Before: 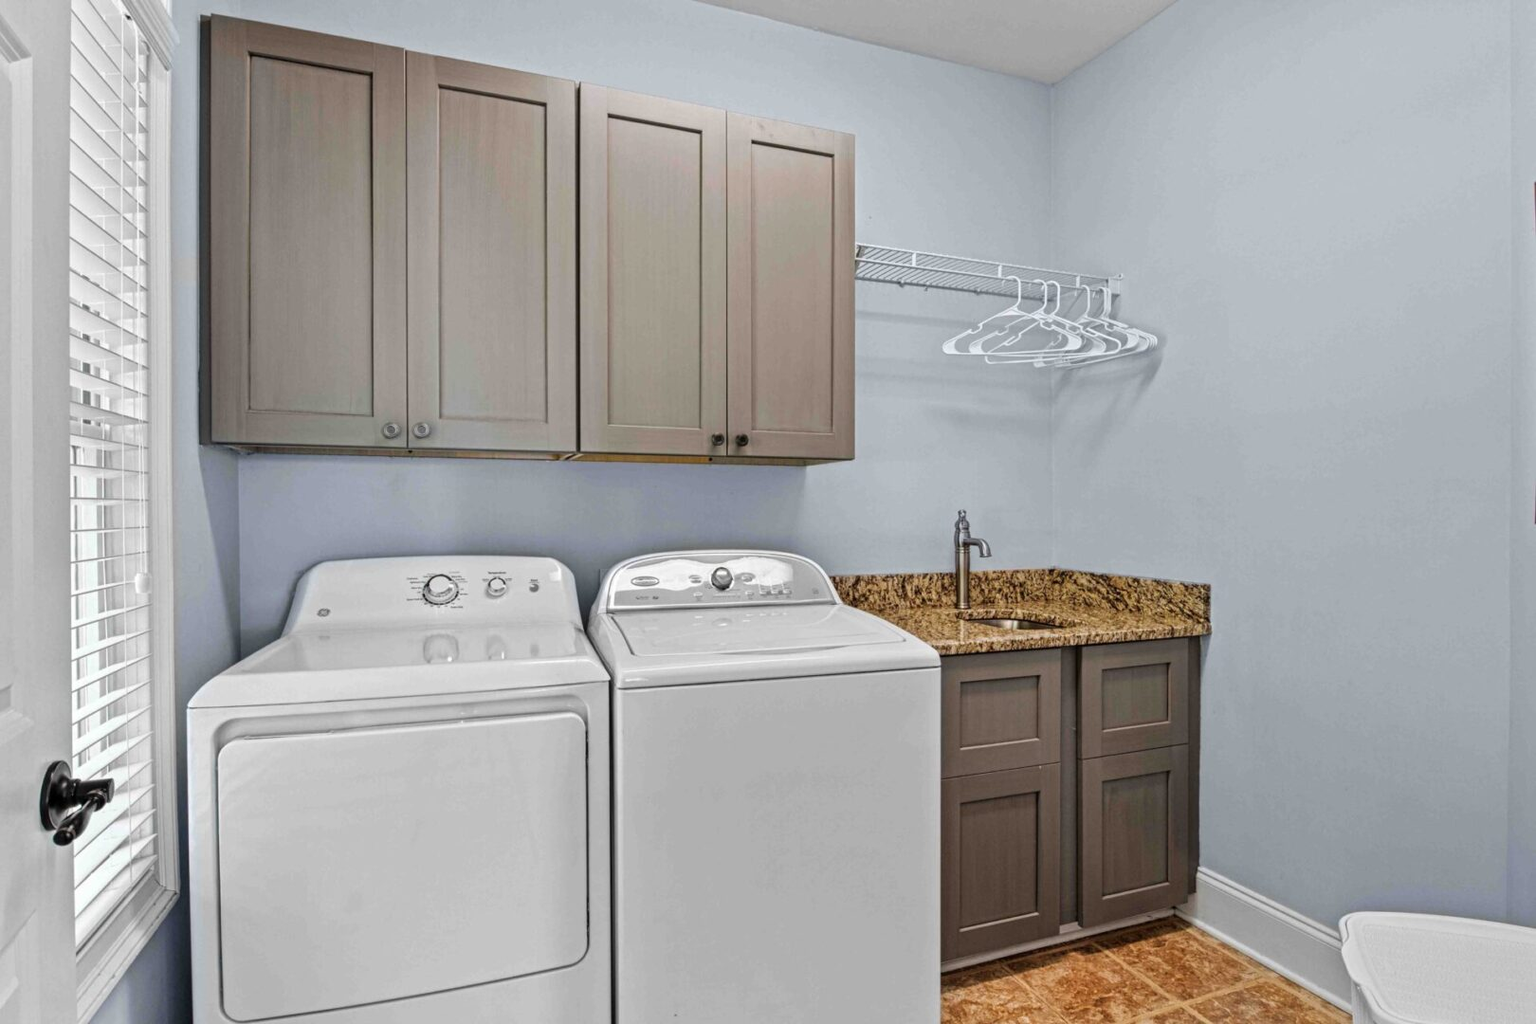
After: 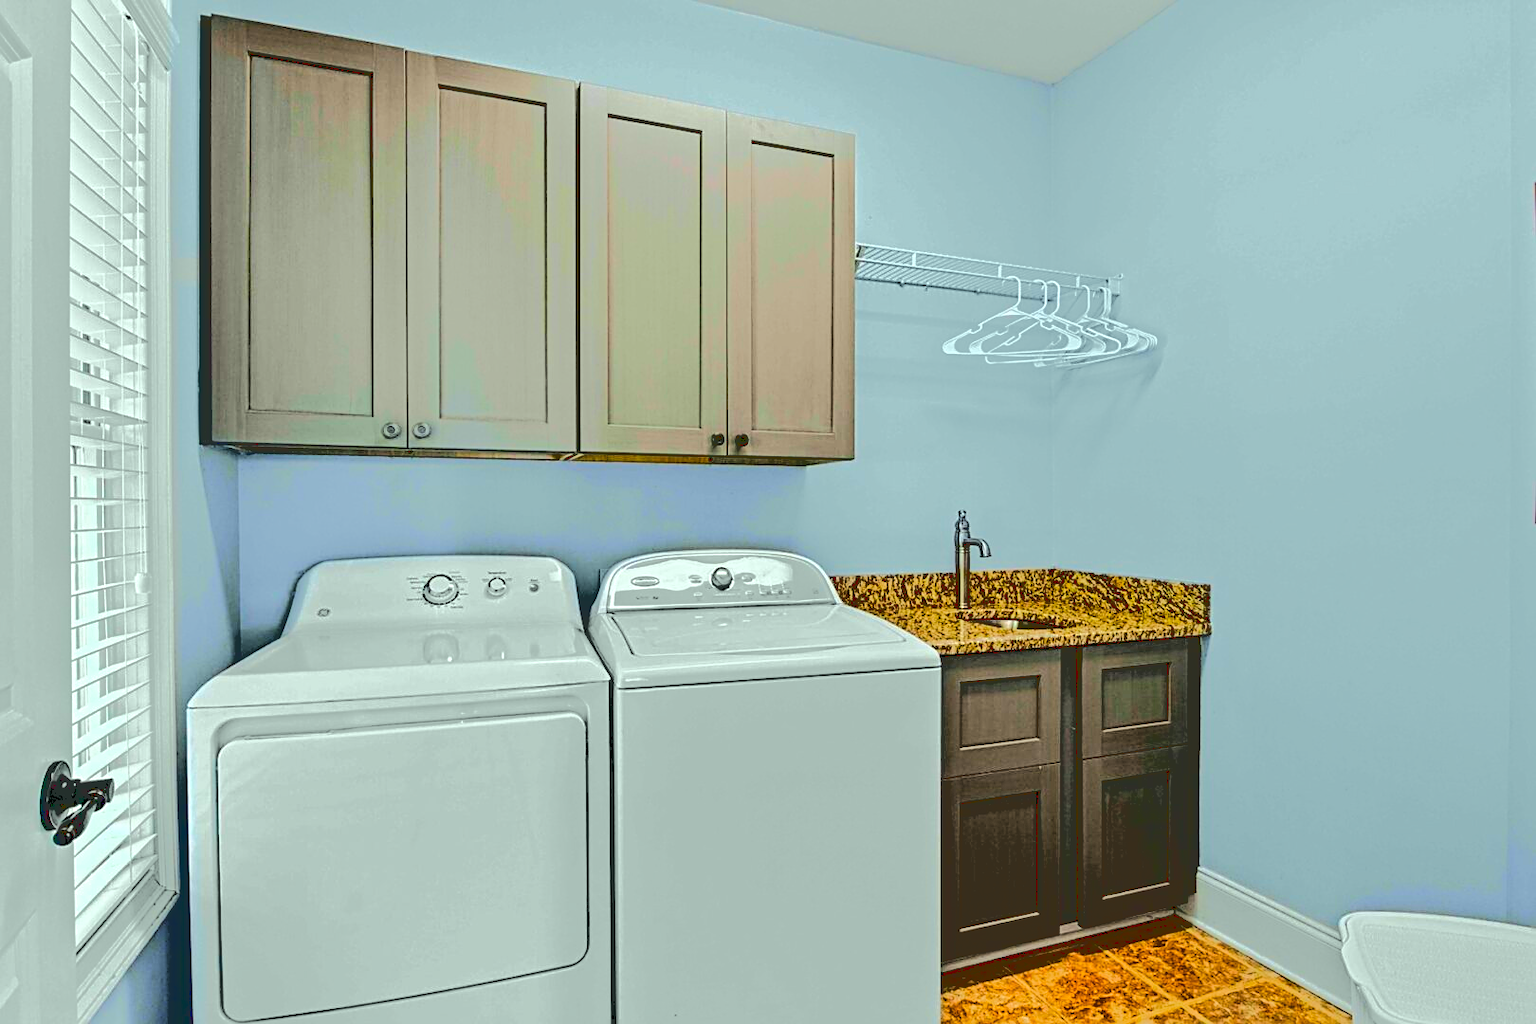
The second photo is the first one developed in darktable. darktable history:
color correction: highlights a* -7.33, highlights b* 1.26, shadows a* -3.55, saturation 1.4
base curve: curves: ch0 [(0.065, 0.026) (0.236, 0.358) (0.53, 0.546) (0.777, 0.841) (0.924, 0.992)], preserve colors average RGB
sharpen: on, module defaults
color balance rgb: perceptual saturation grading › global saturation 20%, global vibrance 20%
